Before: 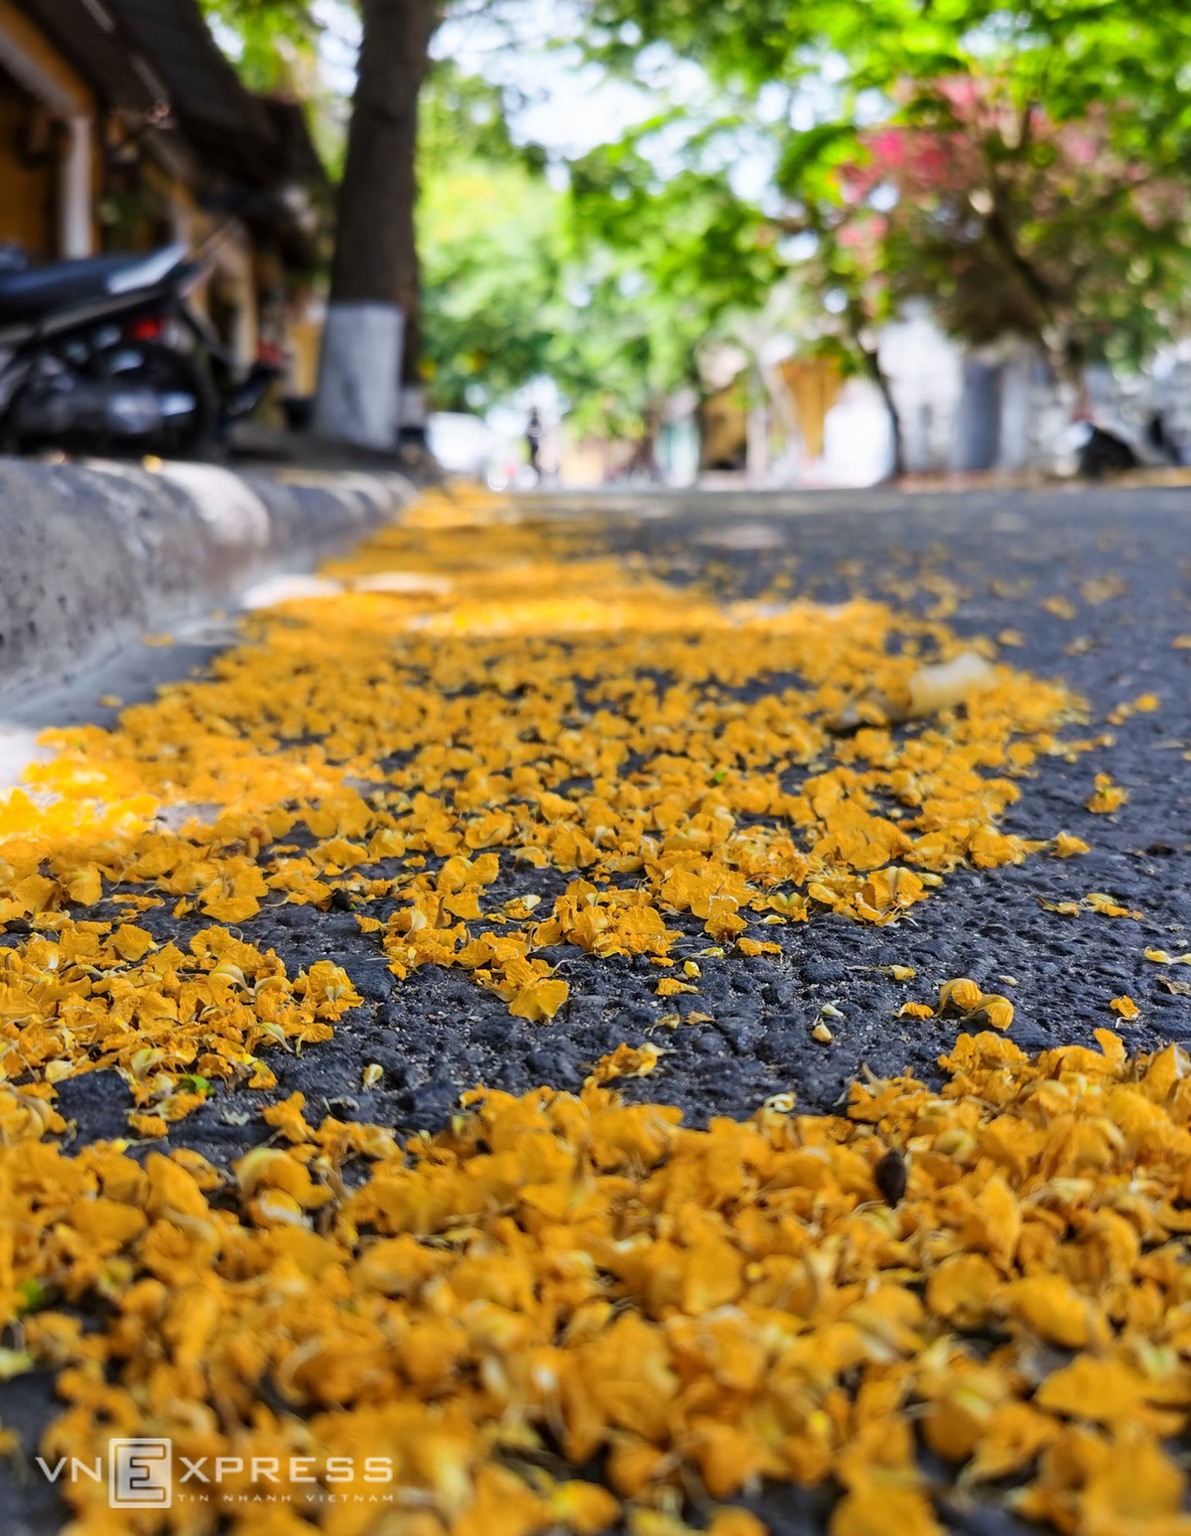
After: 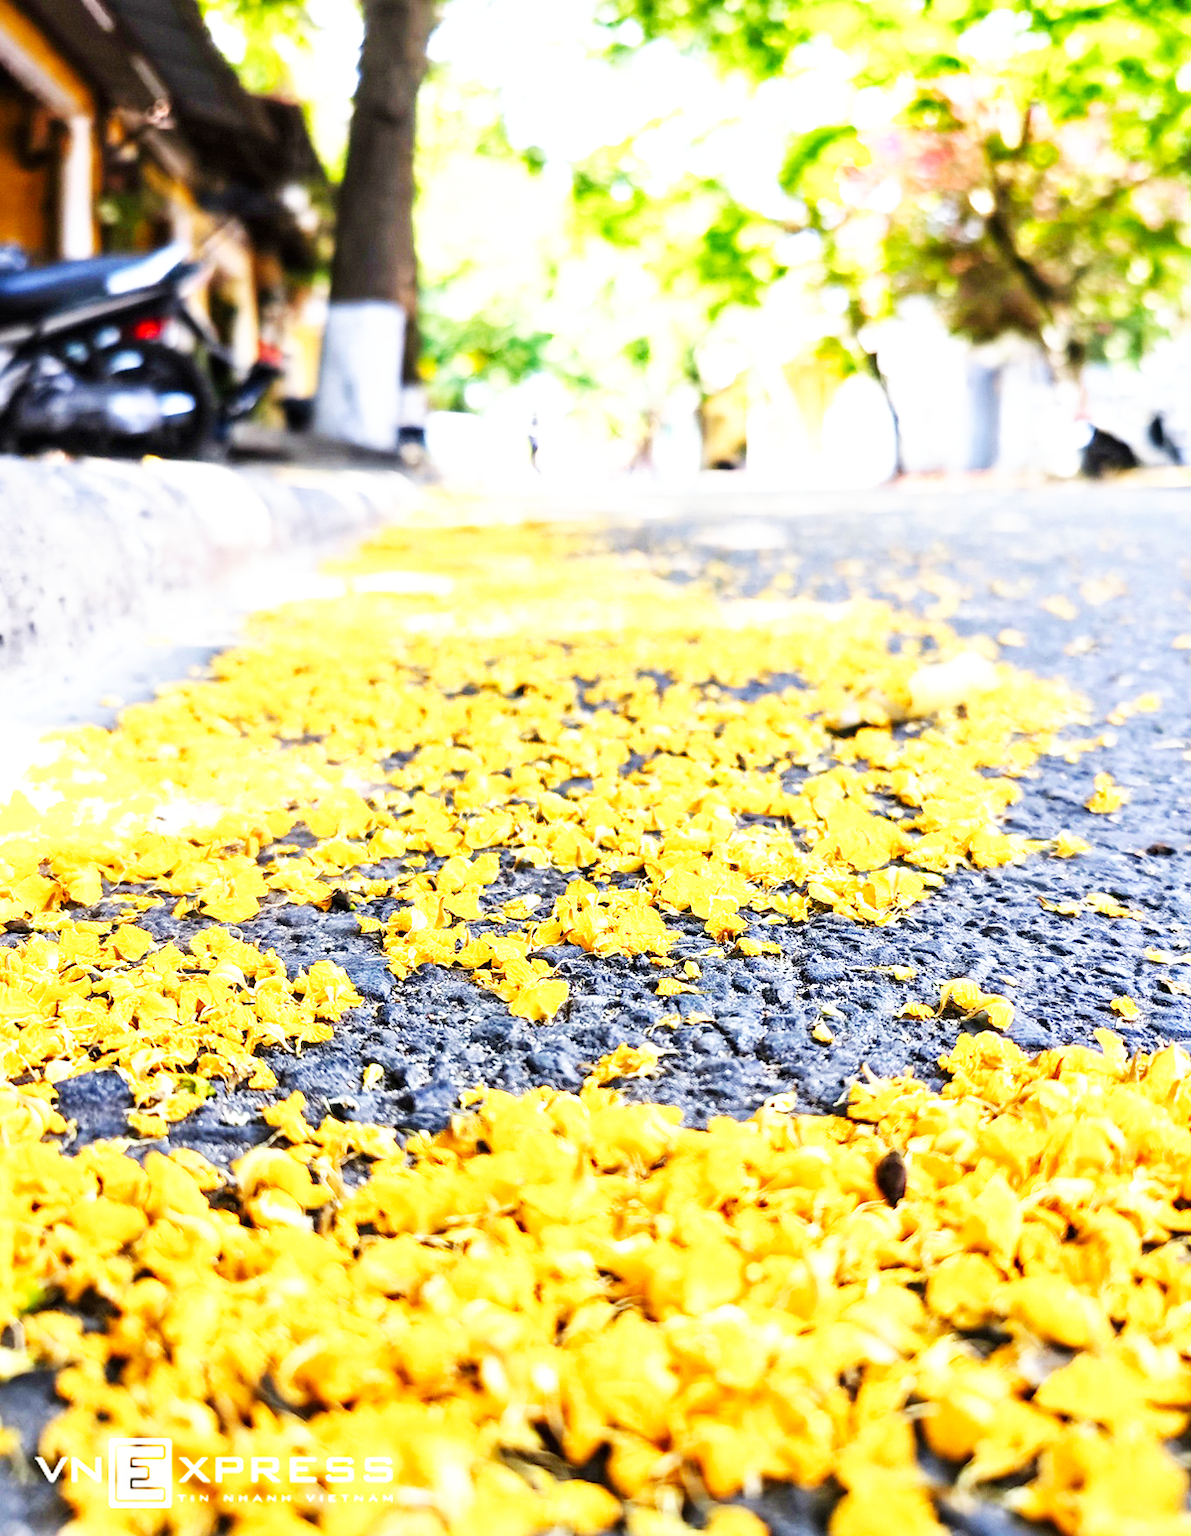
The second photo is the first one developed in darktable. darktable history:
base curve: curves: ch0 [(0, 0) (0.007, 0.004) (0.027, 0.03) (0.046, 0.07) (0.207, 0.54) (0.442, 0.872) (0.673, 0.972) (1, 1)], preserve colors none
exposure: black level correction 0, exposure 1.184 EV, compensate exposure bias true, compensate highlight preservation false
